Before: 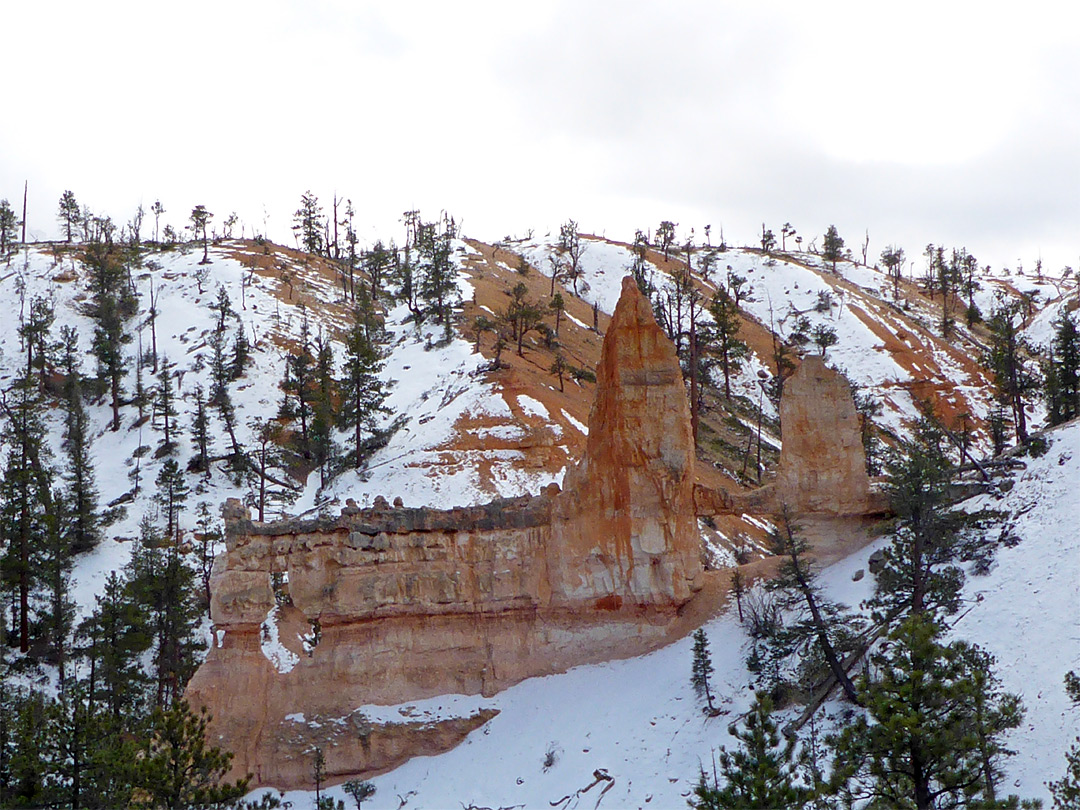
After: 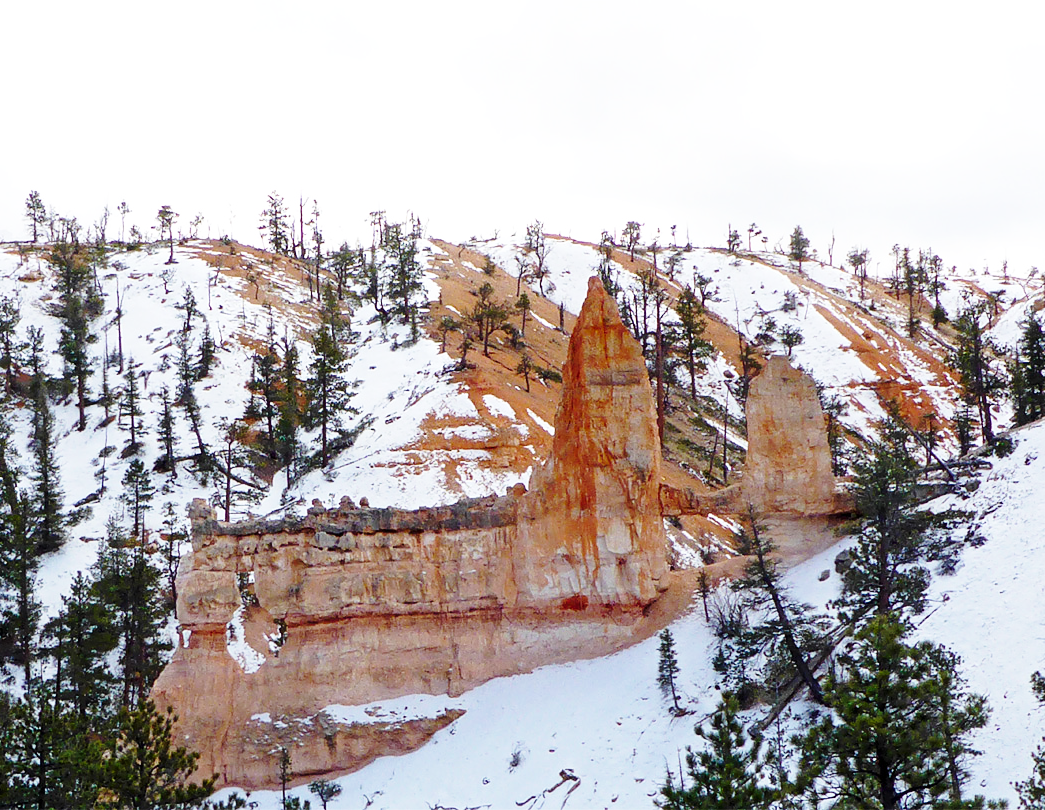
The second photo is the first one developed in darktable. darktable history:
base curve: curves: ch0 [(0, 0) (0.028, 0.03) (0.121, 0.232) (0.46, 0.748) (0.859, 0.968) (1, 1)], preserve colors none
crop and rotate: left 3.238%
